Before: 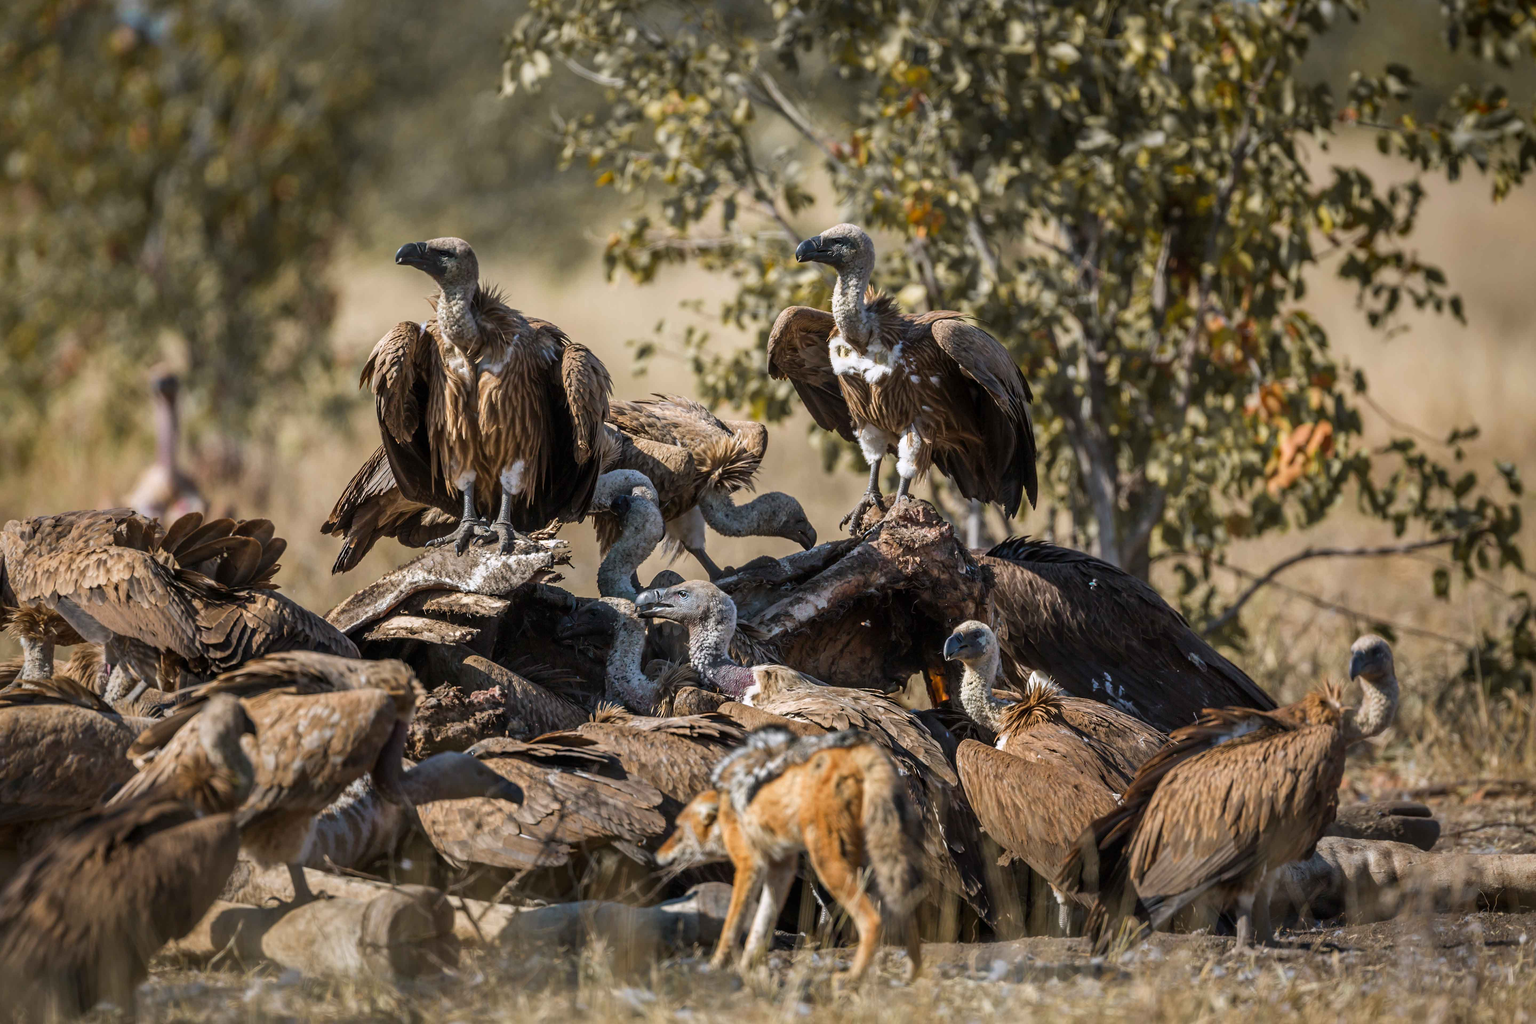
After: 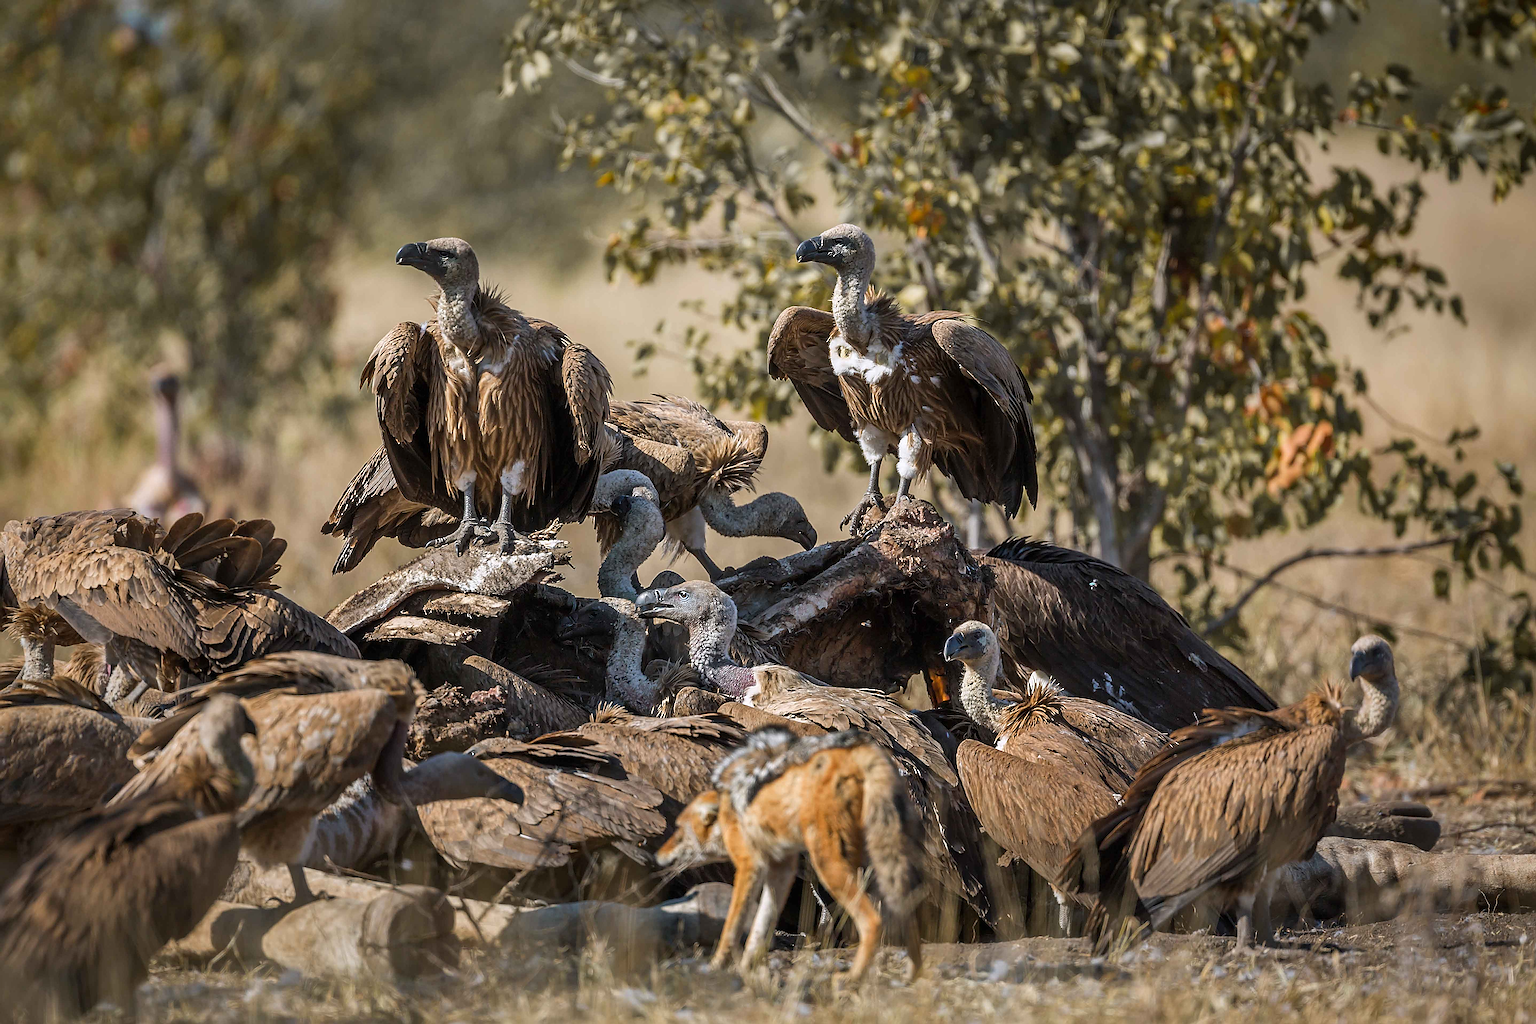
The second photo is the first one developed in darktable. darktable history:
shadows and highlights: shadows 25.72, highlights -23.35
sharpen: amount 1.865
